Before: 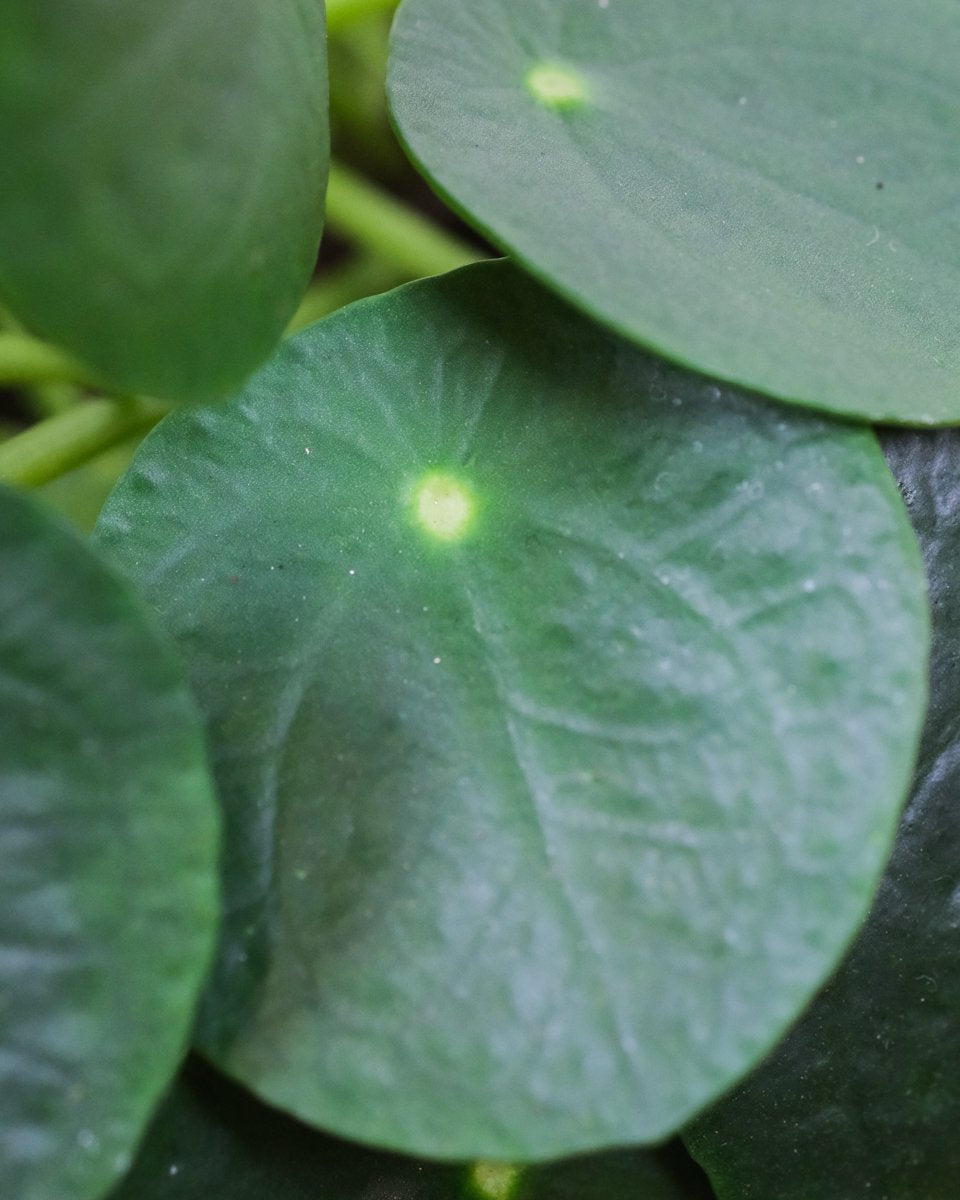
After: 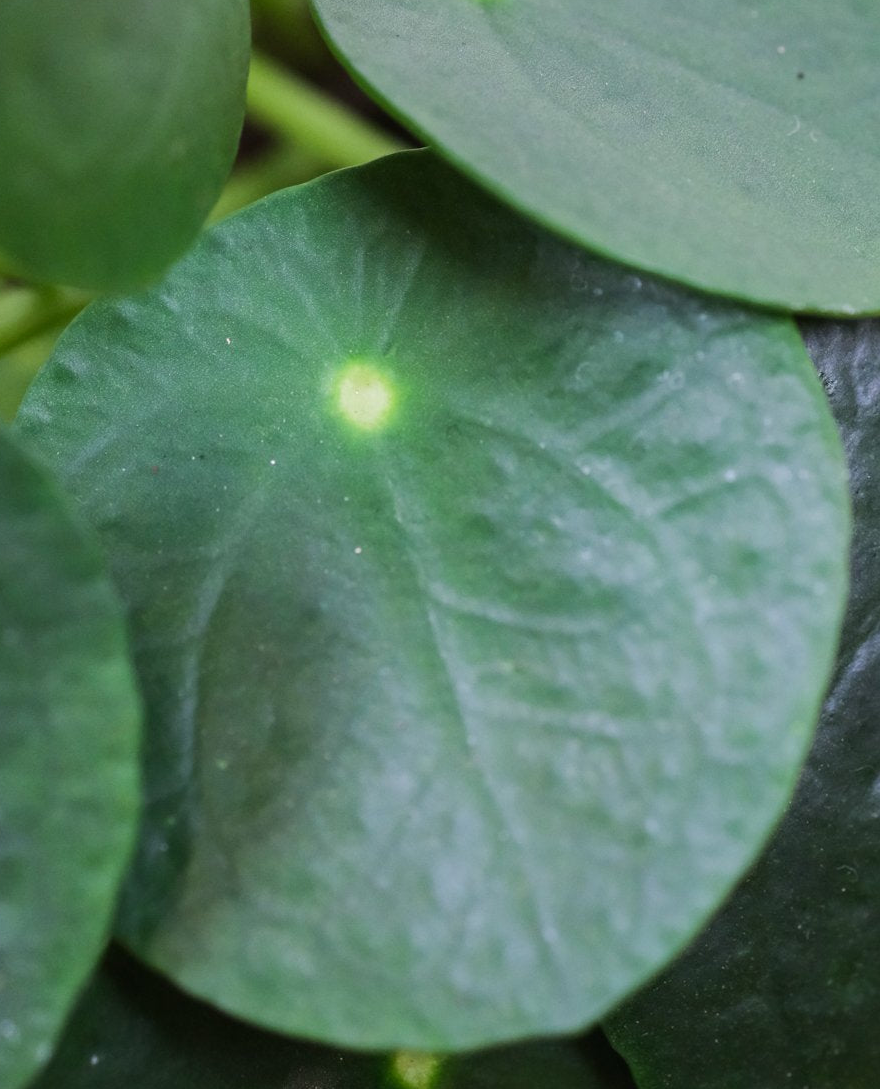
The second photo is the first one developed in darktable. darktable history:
crop and rotate: left 8.282%, top 9.249%
